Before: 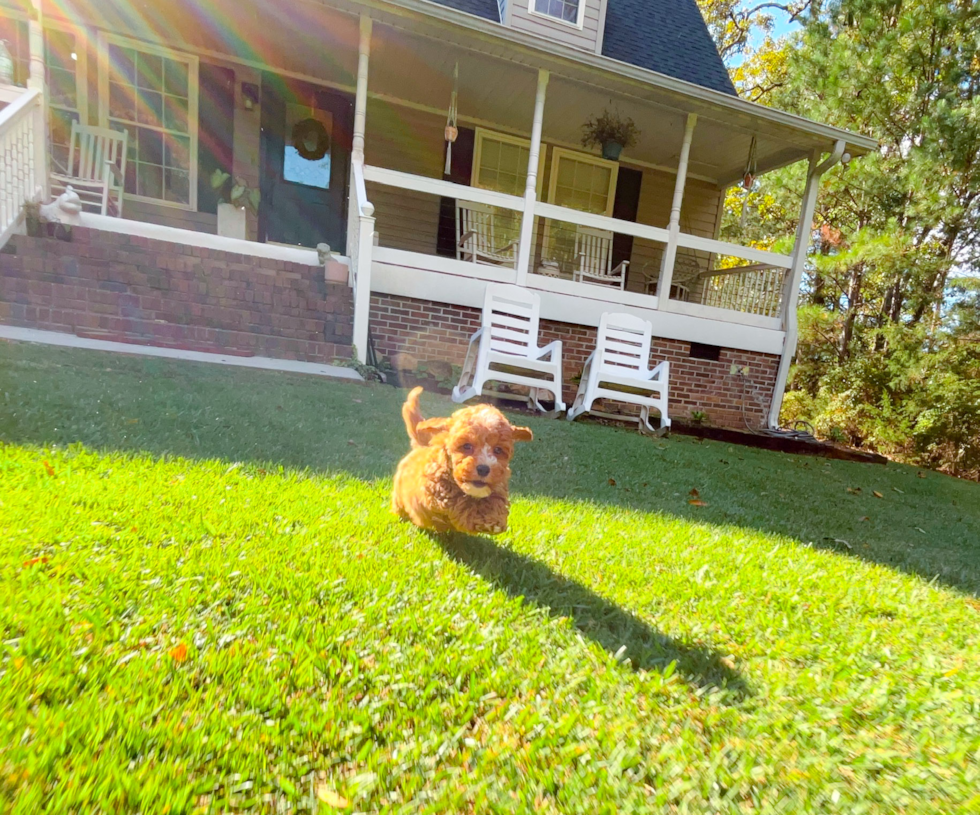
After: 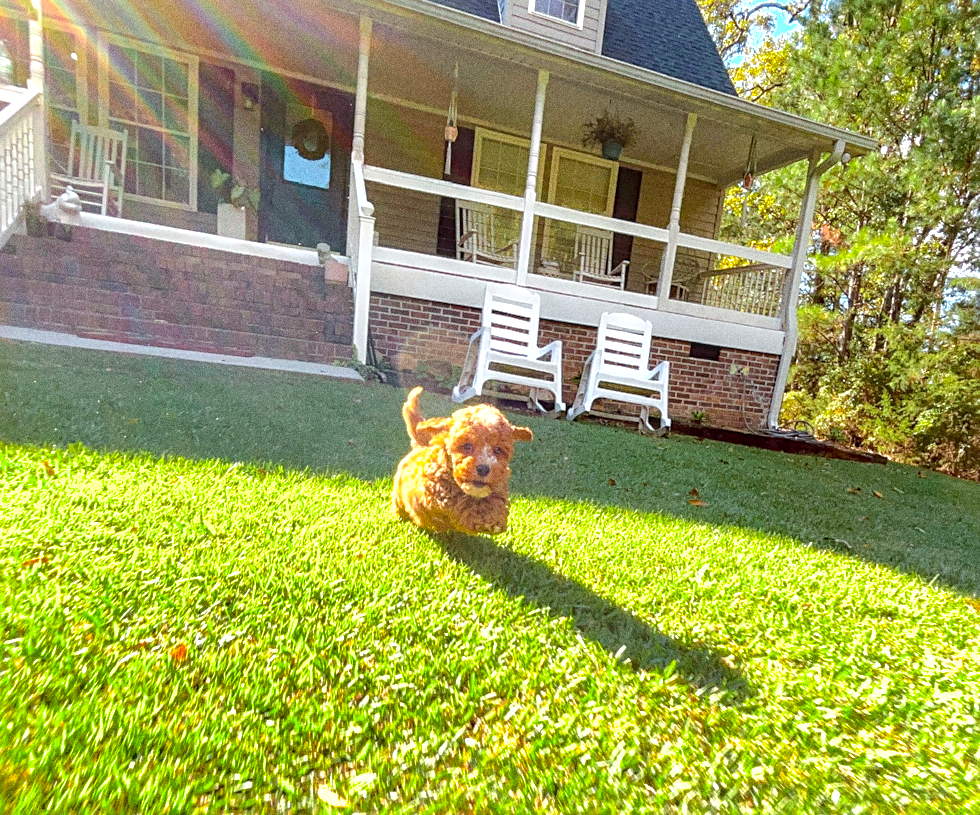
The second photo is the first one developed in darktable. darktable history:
local contrast: on, module defaults
shadows and highlights: shadows 40, highlights -60
grain: coarseness 0.09 ISO, strength 40%
sharpen: on, module defaults
color balance: contrast -0.5%
exposure: exposure 0.4 EV, compensate highlight preservation false
